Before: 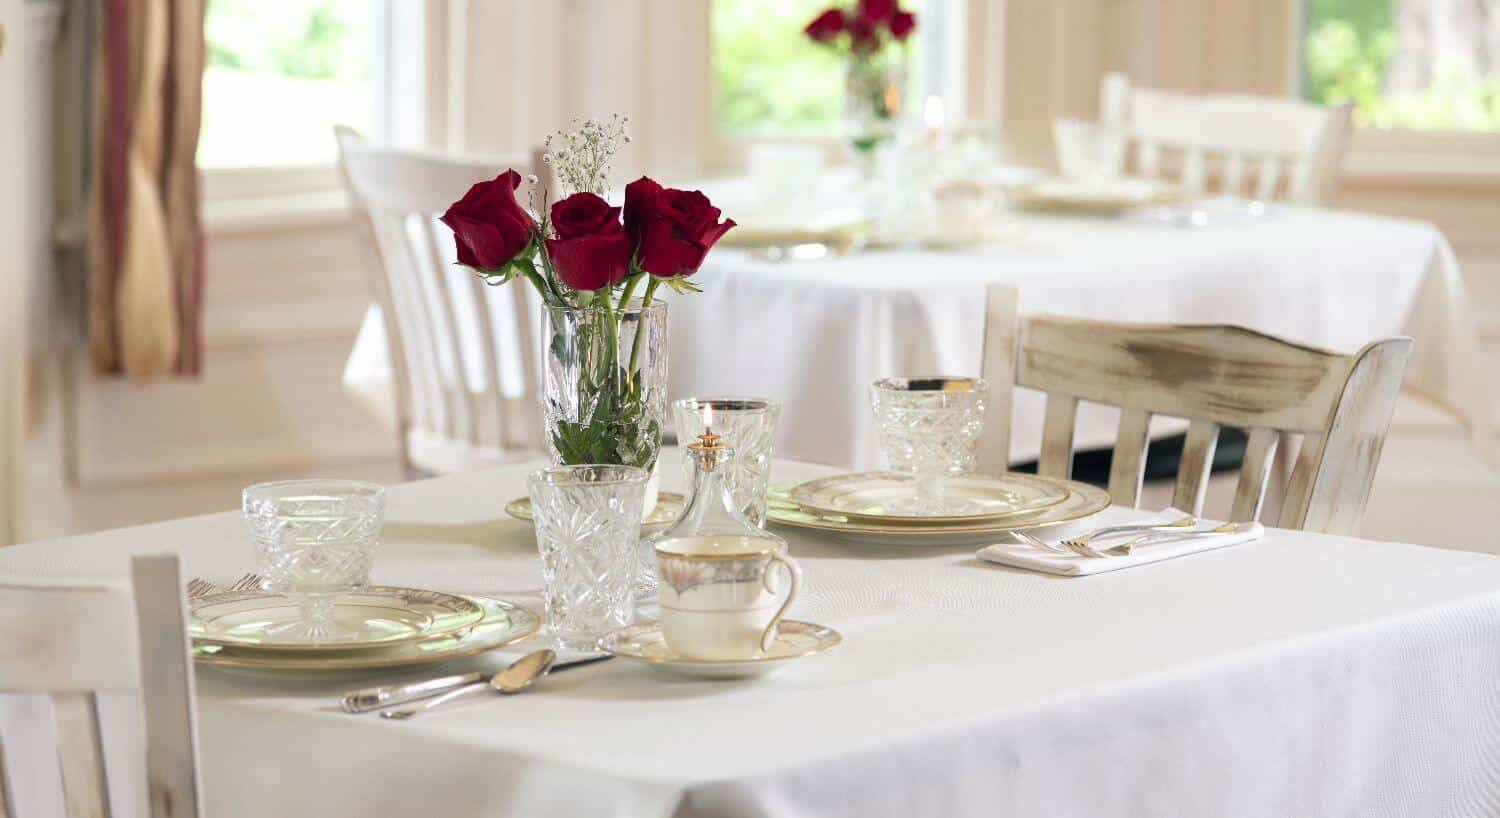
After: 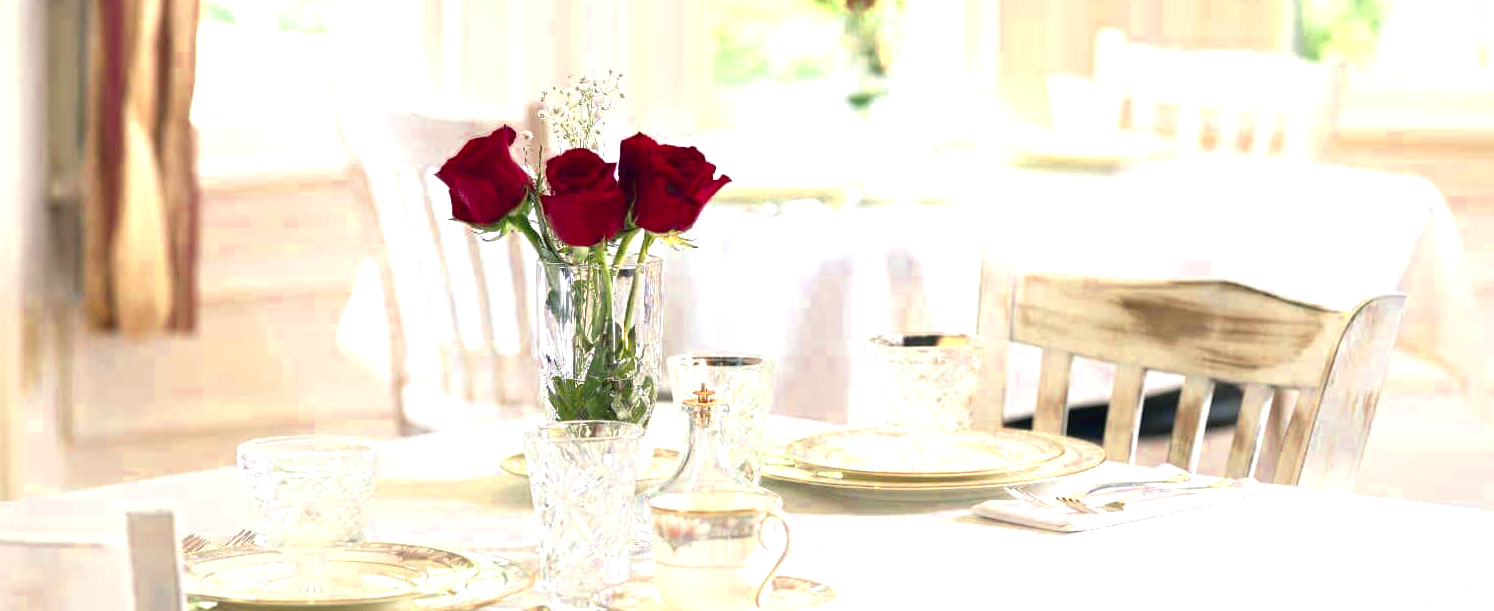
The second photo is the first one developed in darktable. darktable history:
color zones: curves: ch0 [(0.004, 0.305) (0.261, 0.623) (0.389, 0.399) (0.708, 0.571) (0.947, 0.34)]; ch1 [(0.025, 0.645) (0.229, 0.584) (0.326, 0.551) (0.484, 0.262) (0.757, 0.643)]
crop: left 0.387%, top 5.469%, bottom 19.809%
exposure: black level correction 0, exposure 0.7 EV, compensate exposure bias true, compensate highlight preservation false
